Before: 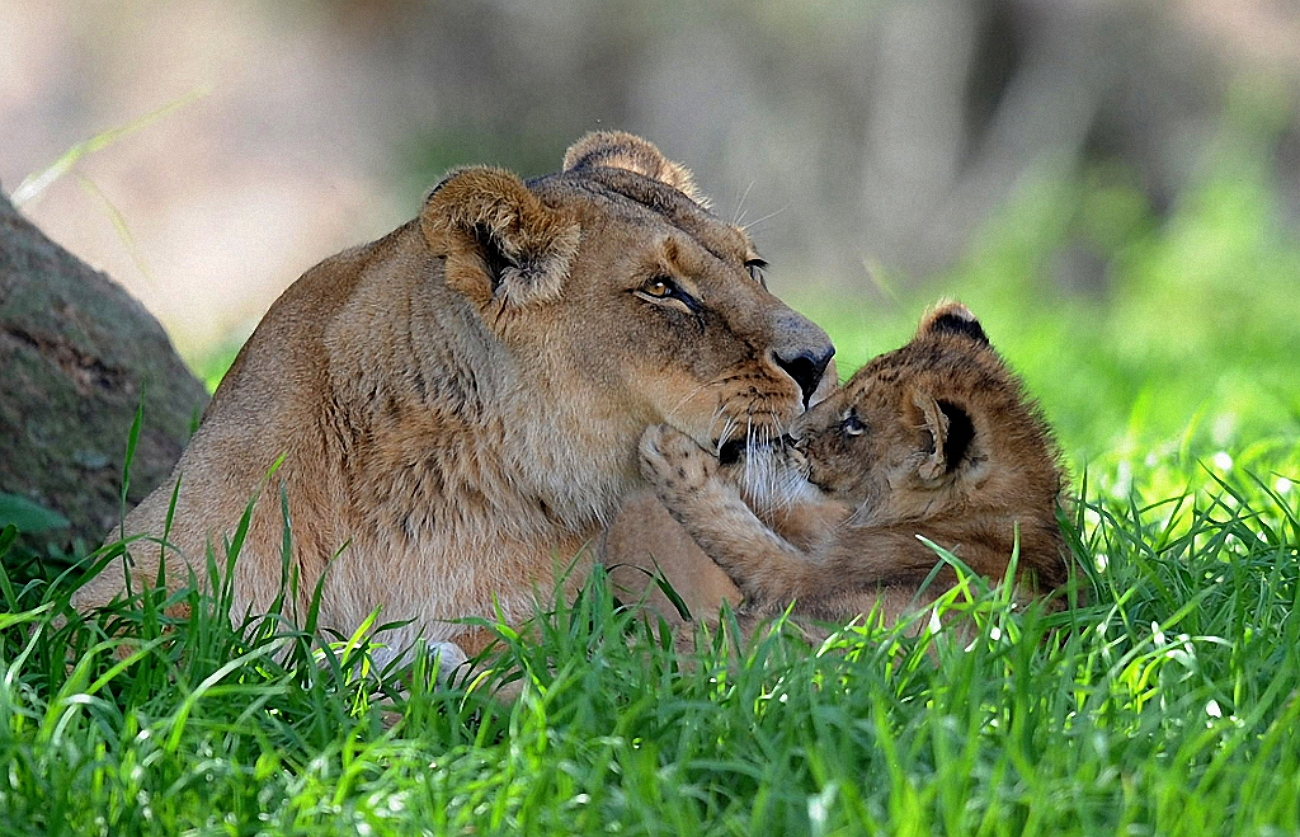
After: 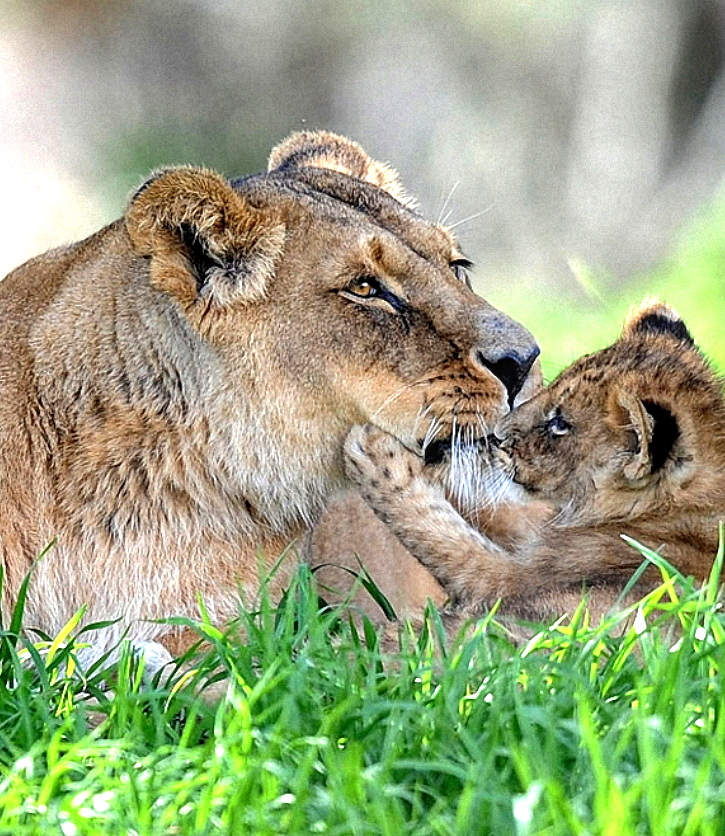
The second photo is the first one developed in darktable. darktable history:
exposure: exposure 1 EV, compensate exposure bias true, compensate highlight preservation false
local contrast: detail 130%
crop and rotate: left 22.708%, right 21.486%
